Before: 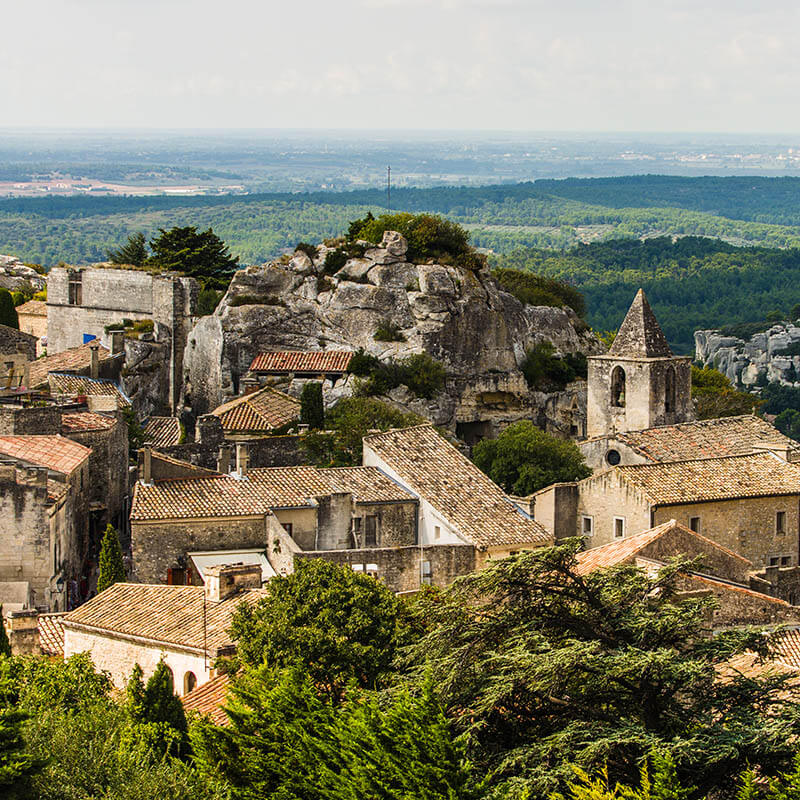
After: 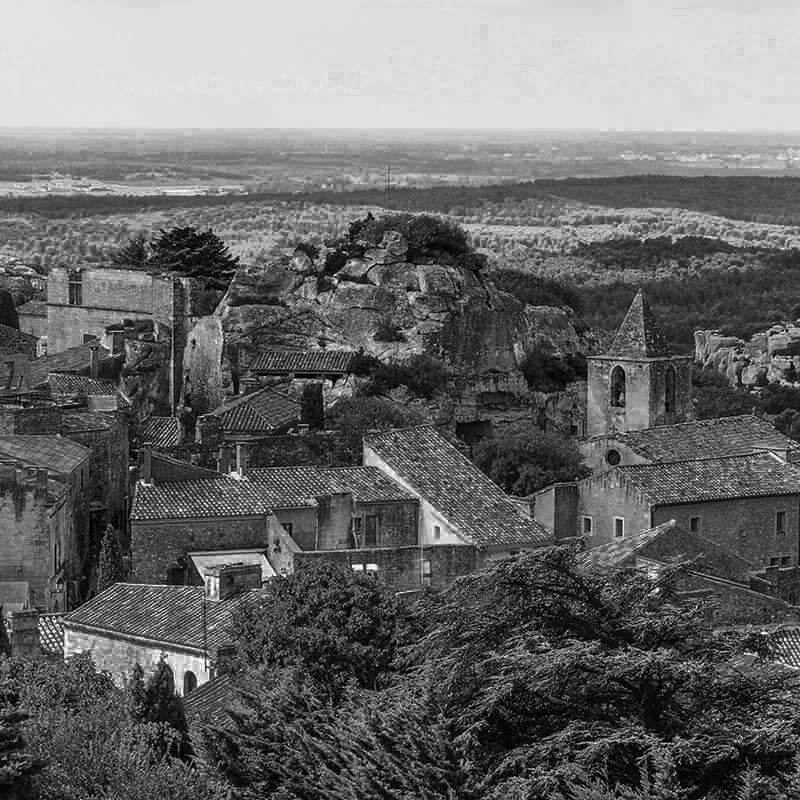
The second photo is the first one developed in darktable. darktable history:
color zones: curves: ch0 [(0.002, 0.429) (0.121, 0.212) (0.198, 0.113) (0.276, 0.344) (0.331, 0.541) (0.41, 0.56) (0.482, 0.289) (0.619, 0.227) (0.721, 0.18) (0.821, 0.435) (0.928, 0.555) (1, 0.587)]; ch1 [(0, 0) (0.143, 0) (0.286, 0) (0.429, 0) (0.571, 0) (0.714, 0) (0.857, 0)]
color correction: highlights b* 0.001, saturation 1.28
